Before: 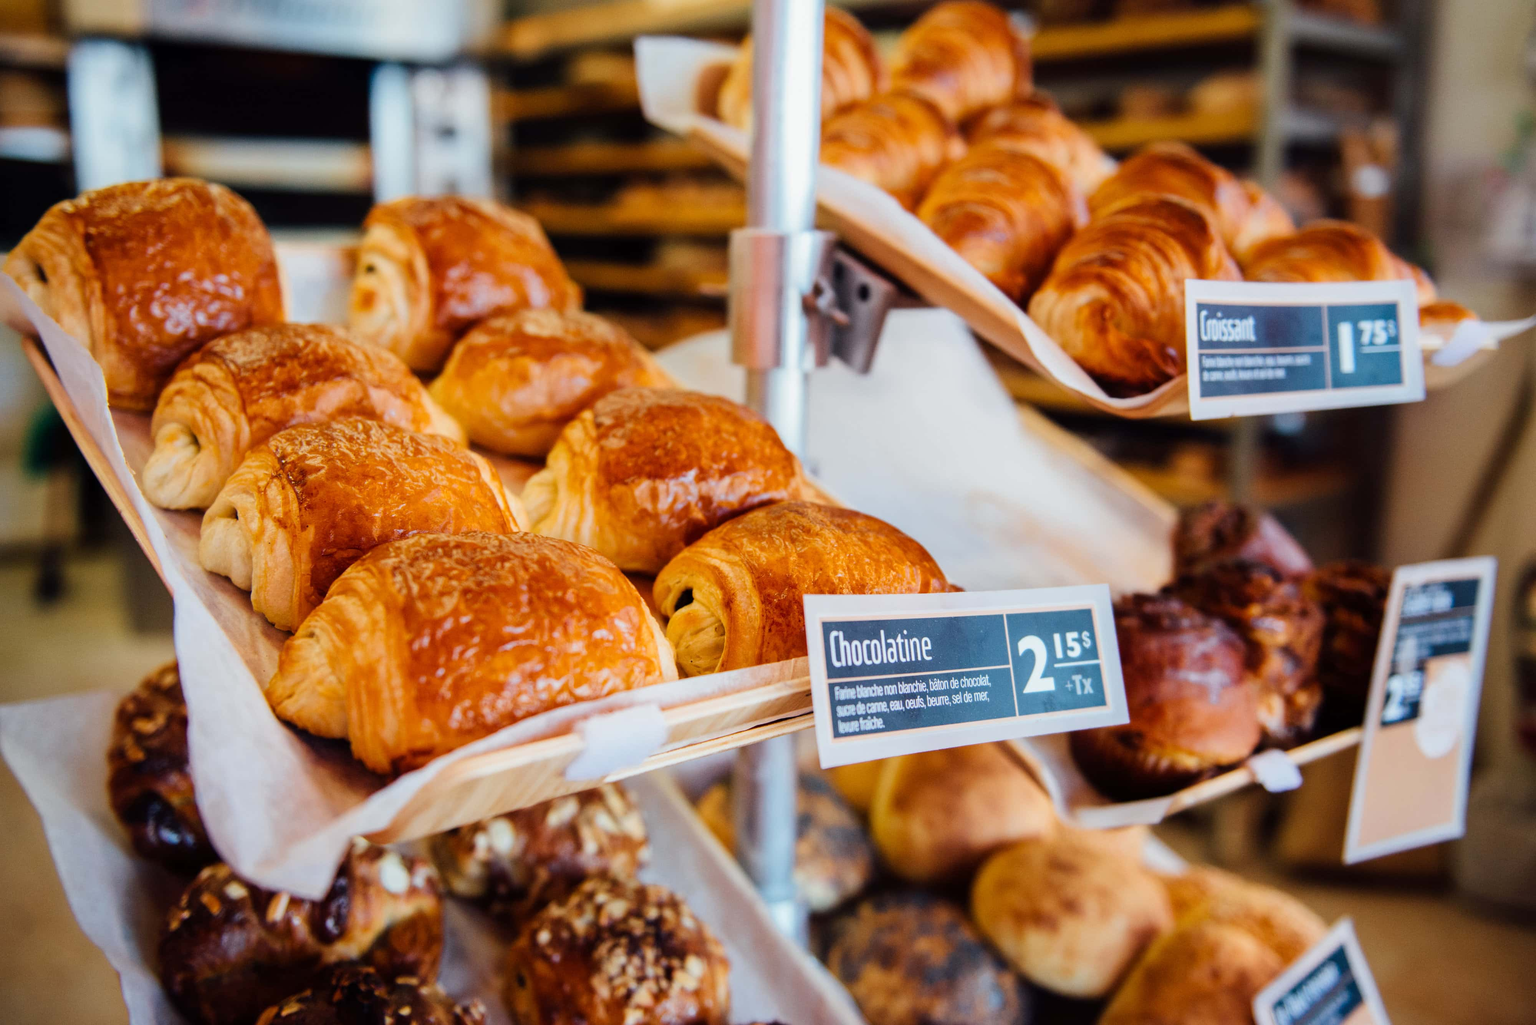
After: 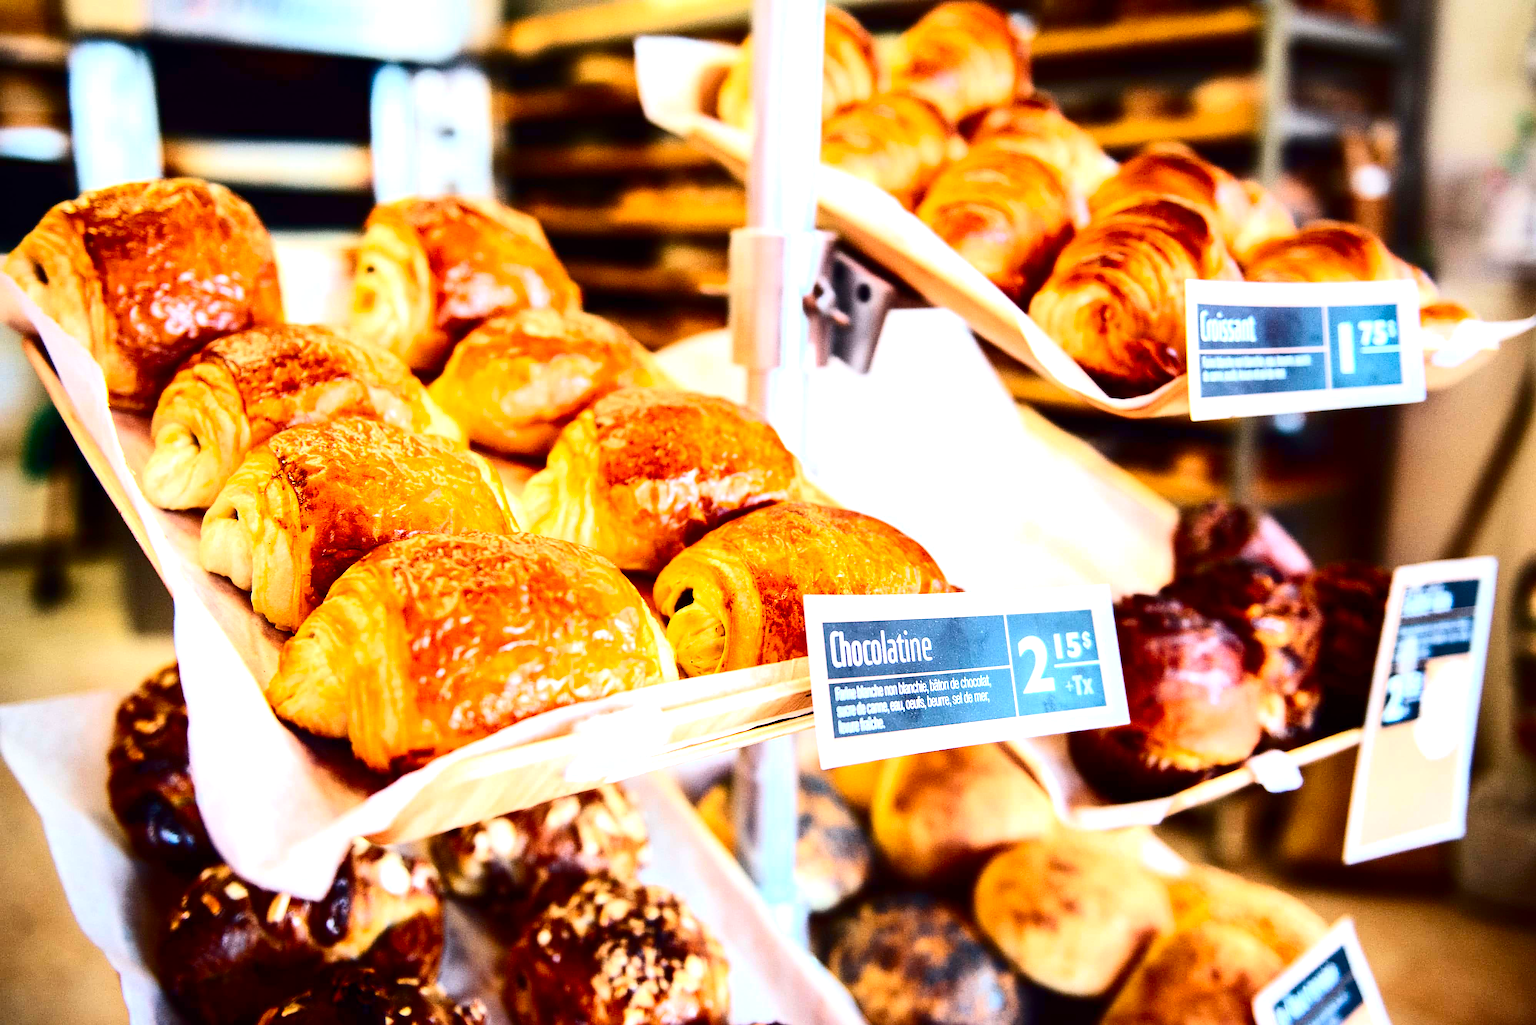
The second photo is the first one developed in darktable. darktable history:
contrast brightness saturation: contrast 0.321, brightness -0.082, saturation 0.173
sharpen: on, module defaults
exposure: black level correction 0, exposure 1.105 EV, compensate highlight preservation false
